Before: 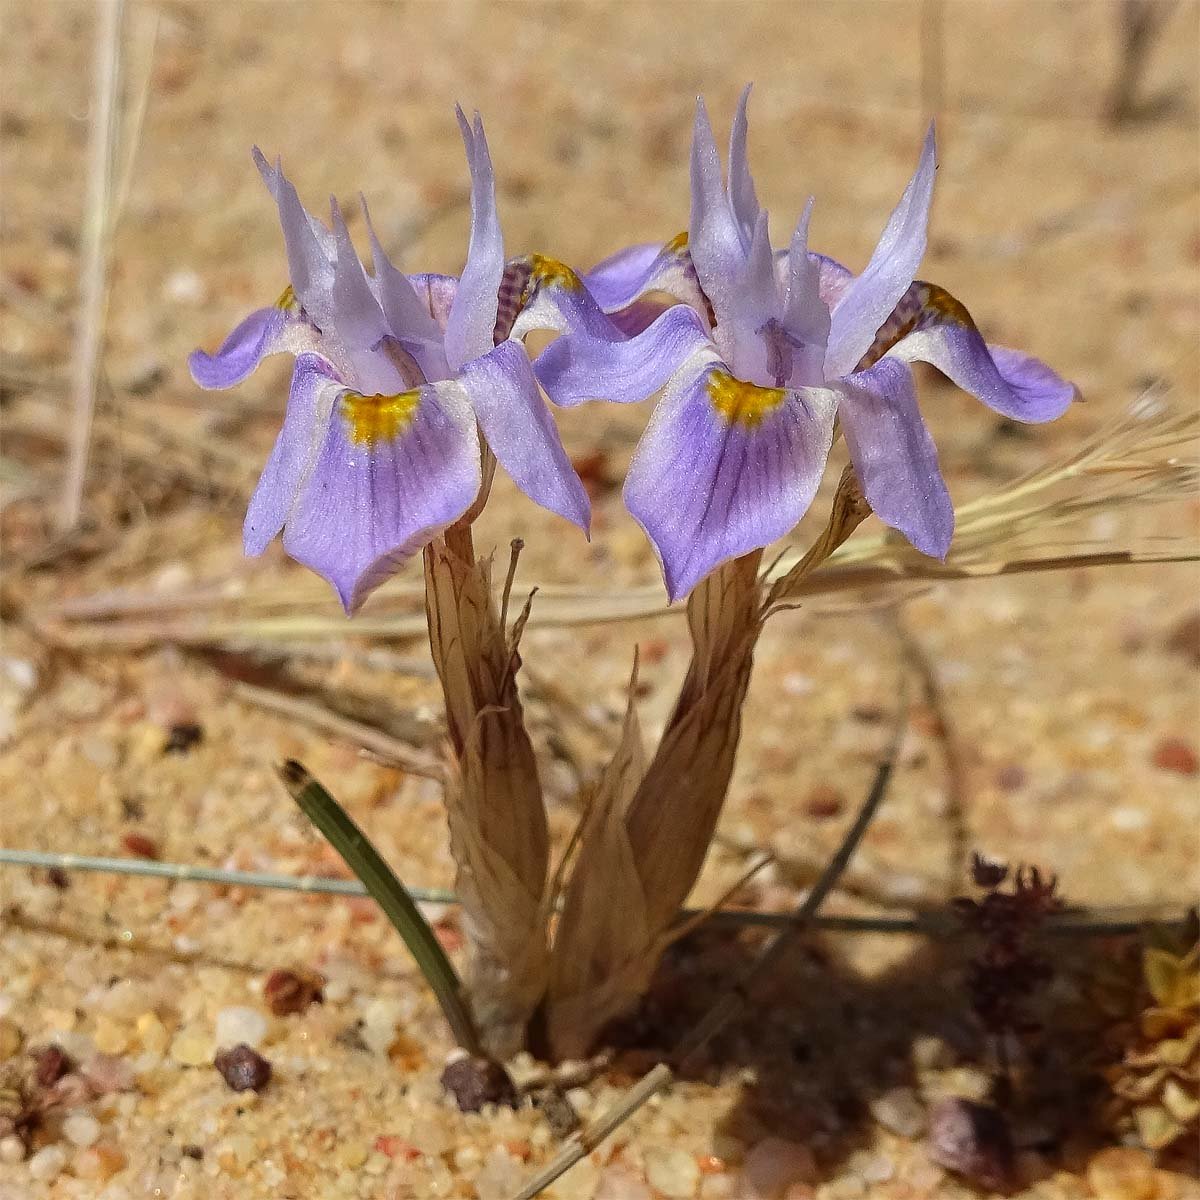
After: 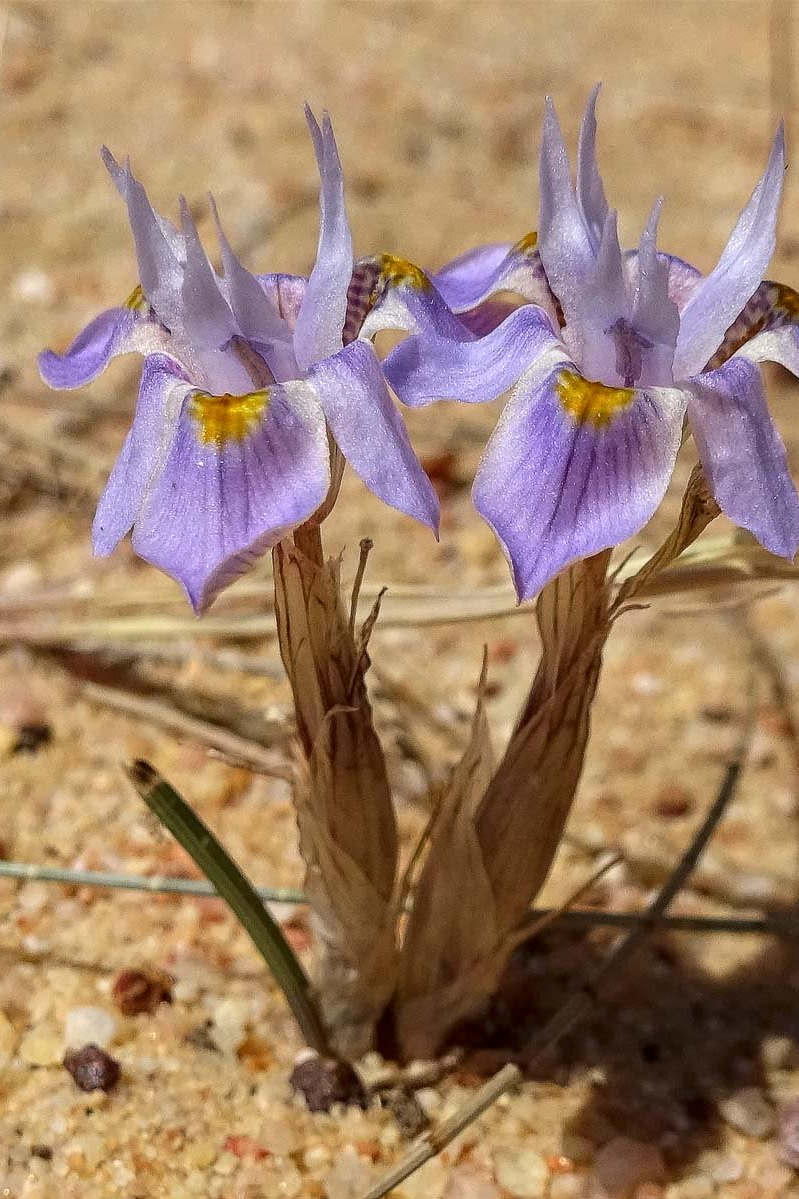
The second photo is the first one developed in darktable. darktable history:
local contrast: on, module defaults
crop and rotate: left 12.648%, right 20.685%
